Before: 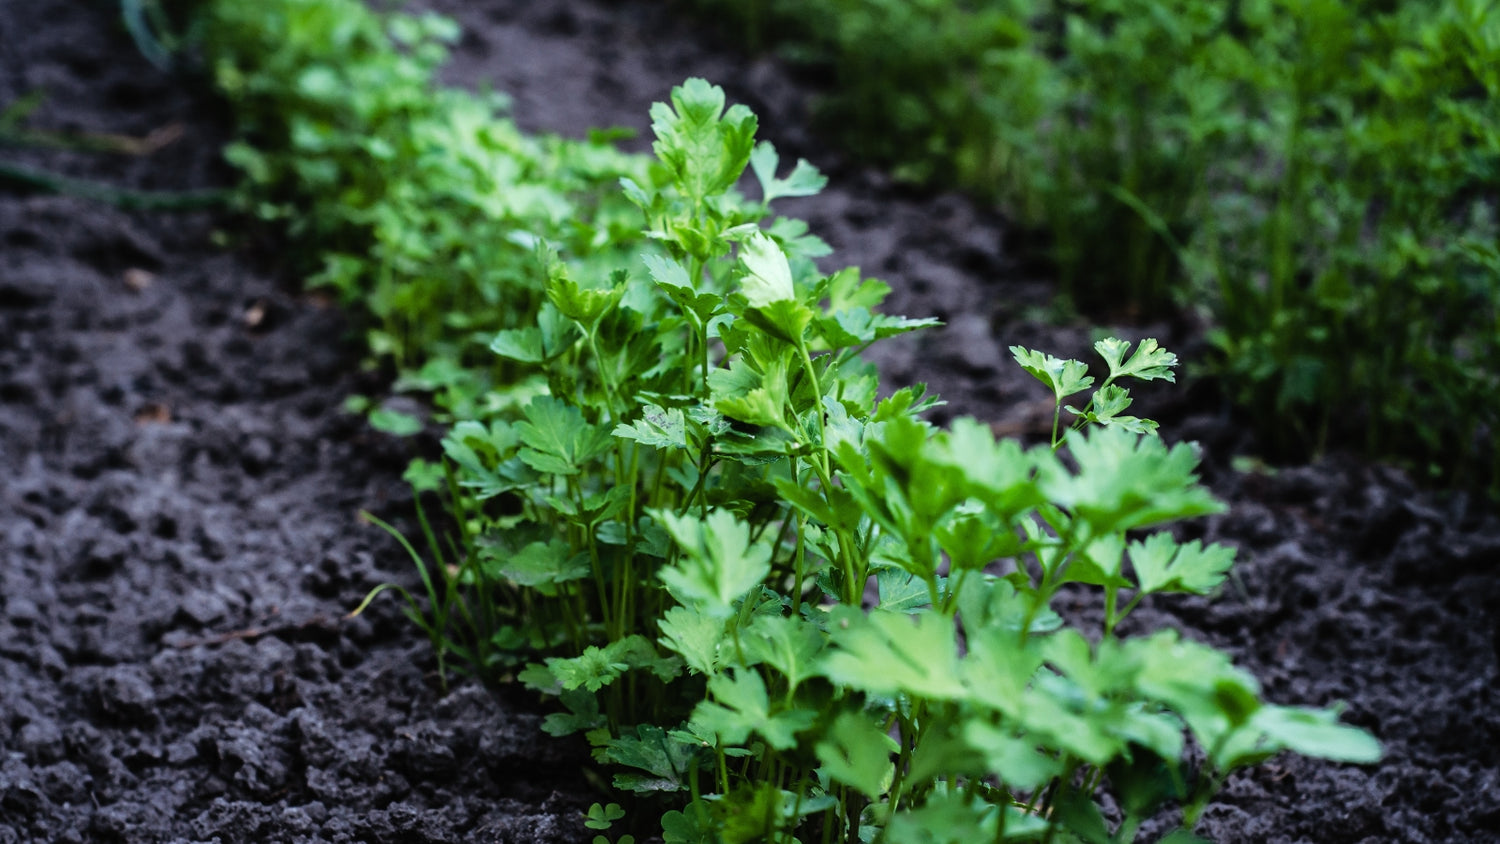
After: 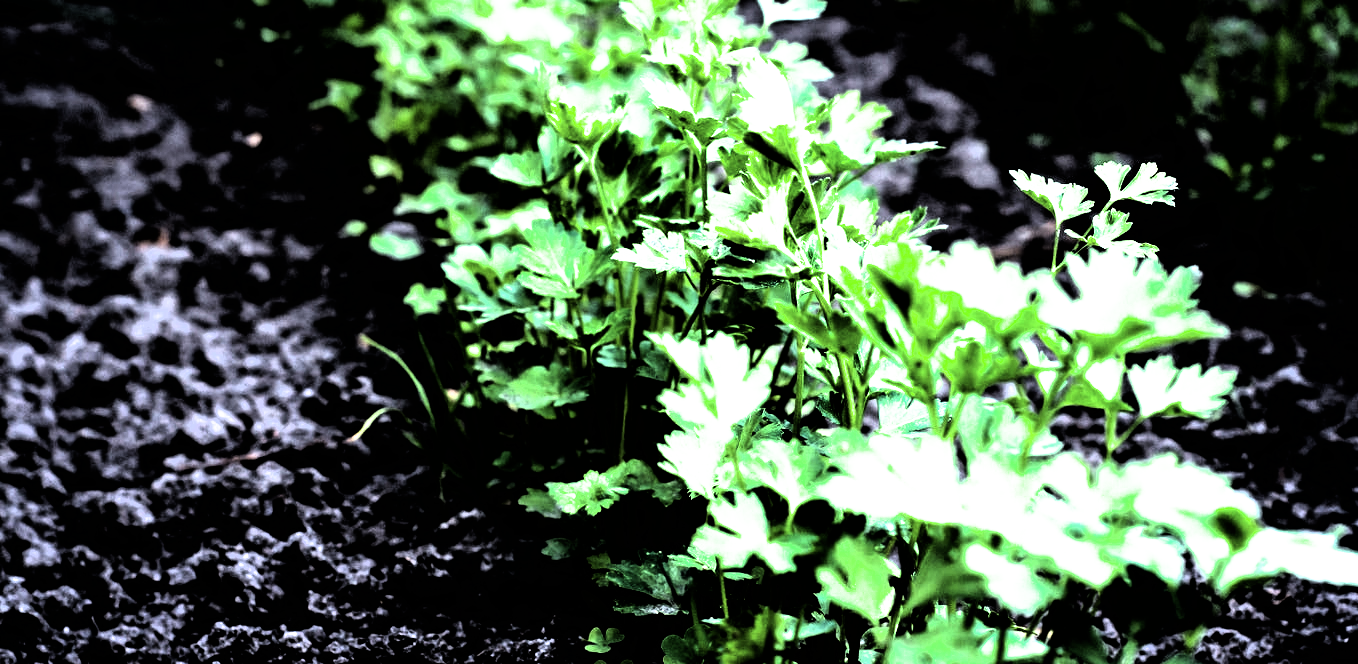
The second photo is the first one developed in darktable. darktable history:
graduated density: on, module defaults
filmic rgb: black relative exposure -8.2 EV, white relative exposure 2.2 EV, threshold 3 EV, hardness 7.11, latitude 85.74%, contrast 1.696, highlights saturation mix -4%, shadows ↔ highlights balance -2.69%, color science v5 (2021), contrast in shadows safe, contrast in highlights safe, enable highlight reconstruction true
rgb curve: curves: ch0 [(0, 0) (0.21, 0.15) (0.24, 0.21) (0.5, 0.75) (0.75, 0.96) (0.89, 0.99) (1, 1)]; ch1 [(0, 0.02) (0.21, 0.13) (0.25, 0.2) (0.5, 0.67) (0.75, 0.9) (0.89, 0.97) (1, 1)]; ch2 [(0, 0.02) (0.21, 0.13) (0.25, 0.2) (0.5, 0.67) (0.75, 0.9) (0.89, 0.97) (1, 1)], compensate middle gray true
crop: top 20.916%, right 9.437%, bottom 0.316%
